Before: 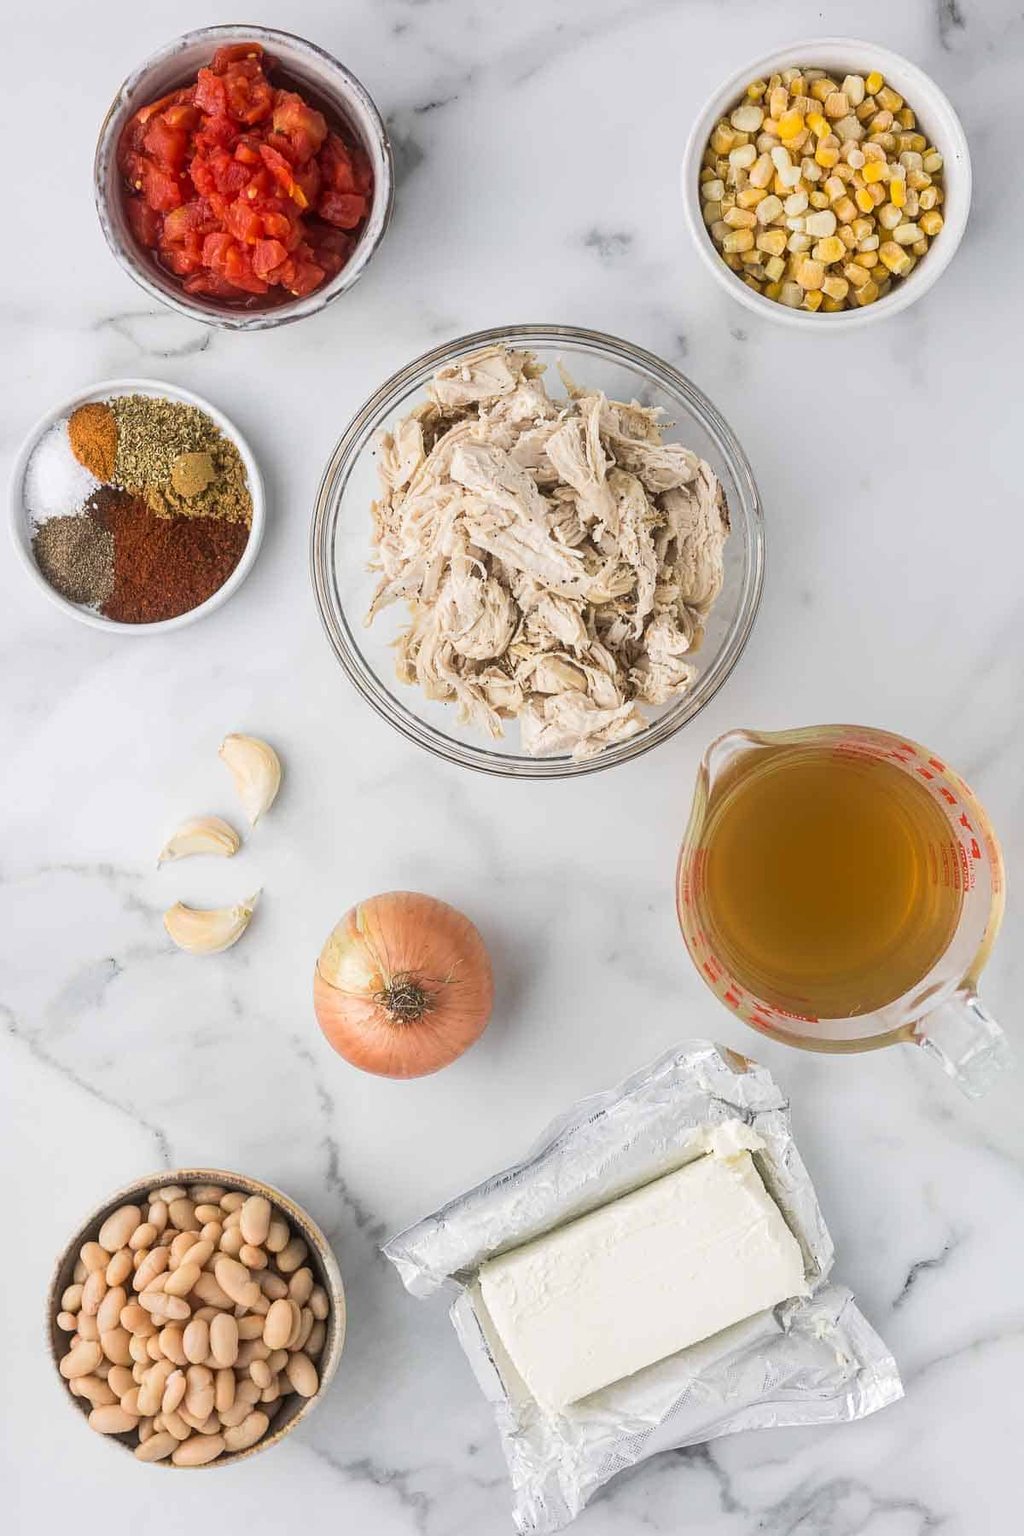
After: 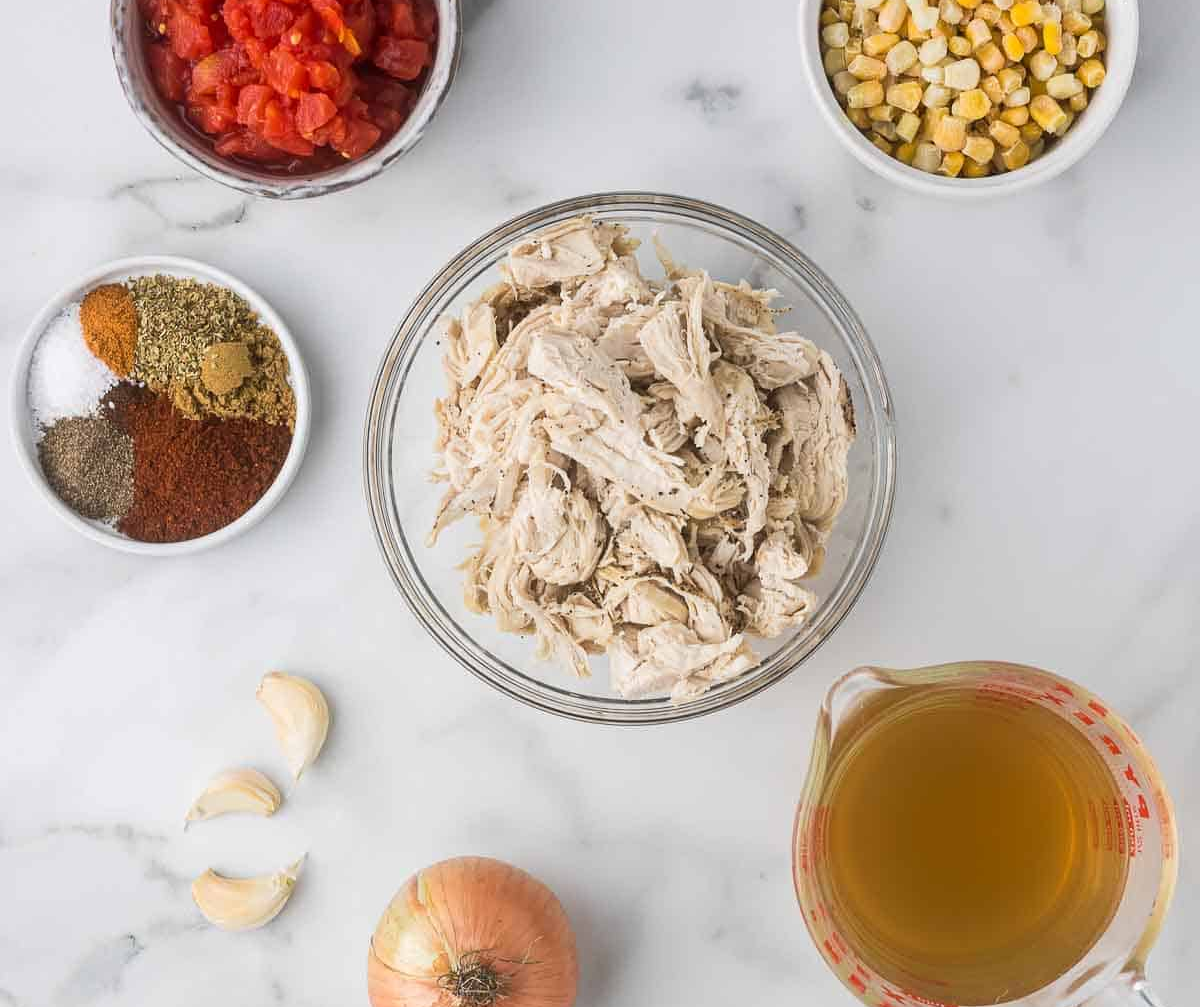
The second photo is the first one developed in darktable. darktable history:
crop and rotate: top 10.465%, bottom 33.586%
